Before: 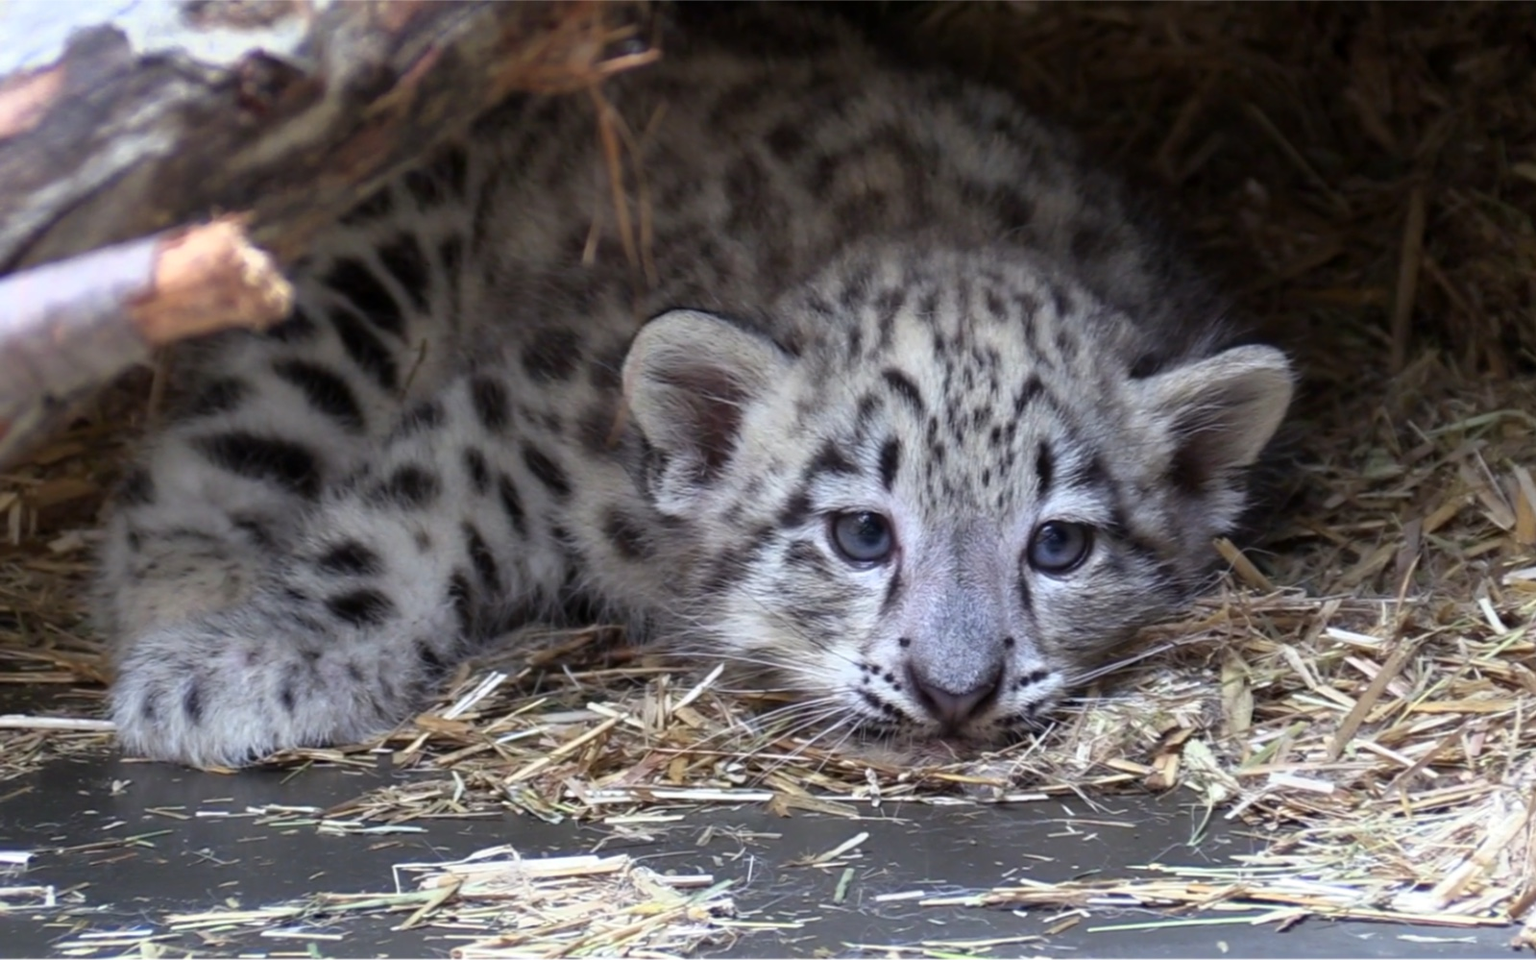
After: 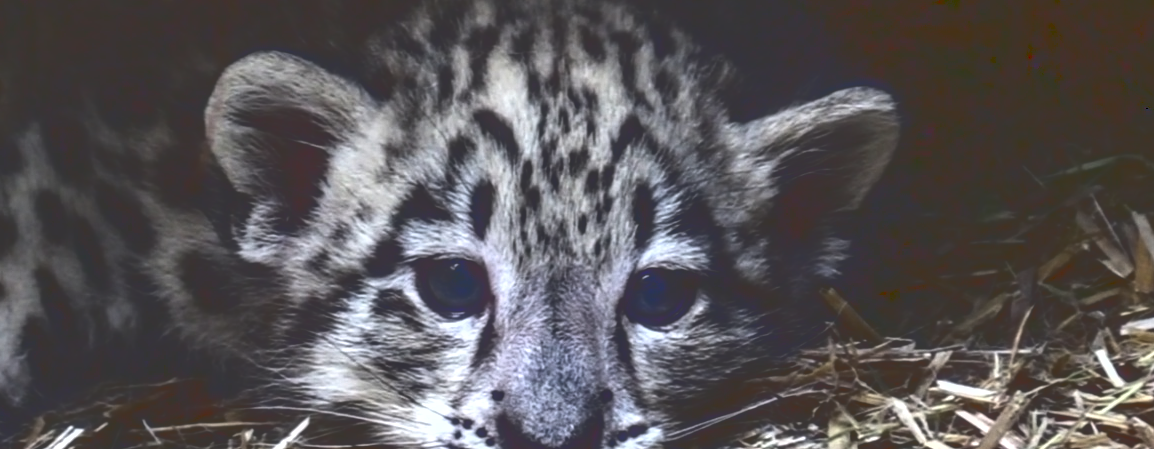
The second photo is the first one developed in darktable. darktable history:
crop and rotate: left 27.777%, top 27.42%, bottom 27.597%
local contrast: on, module defaults
base curve: curves: ch0 [(0, 0.036) (0.083, 0.04) (0.804, 1)]
